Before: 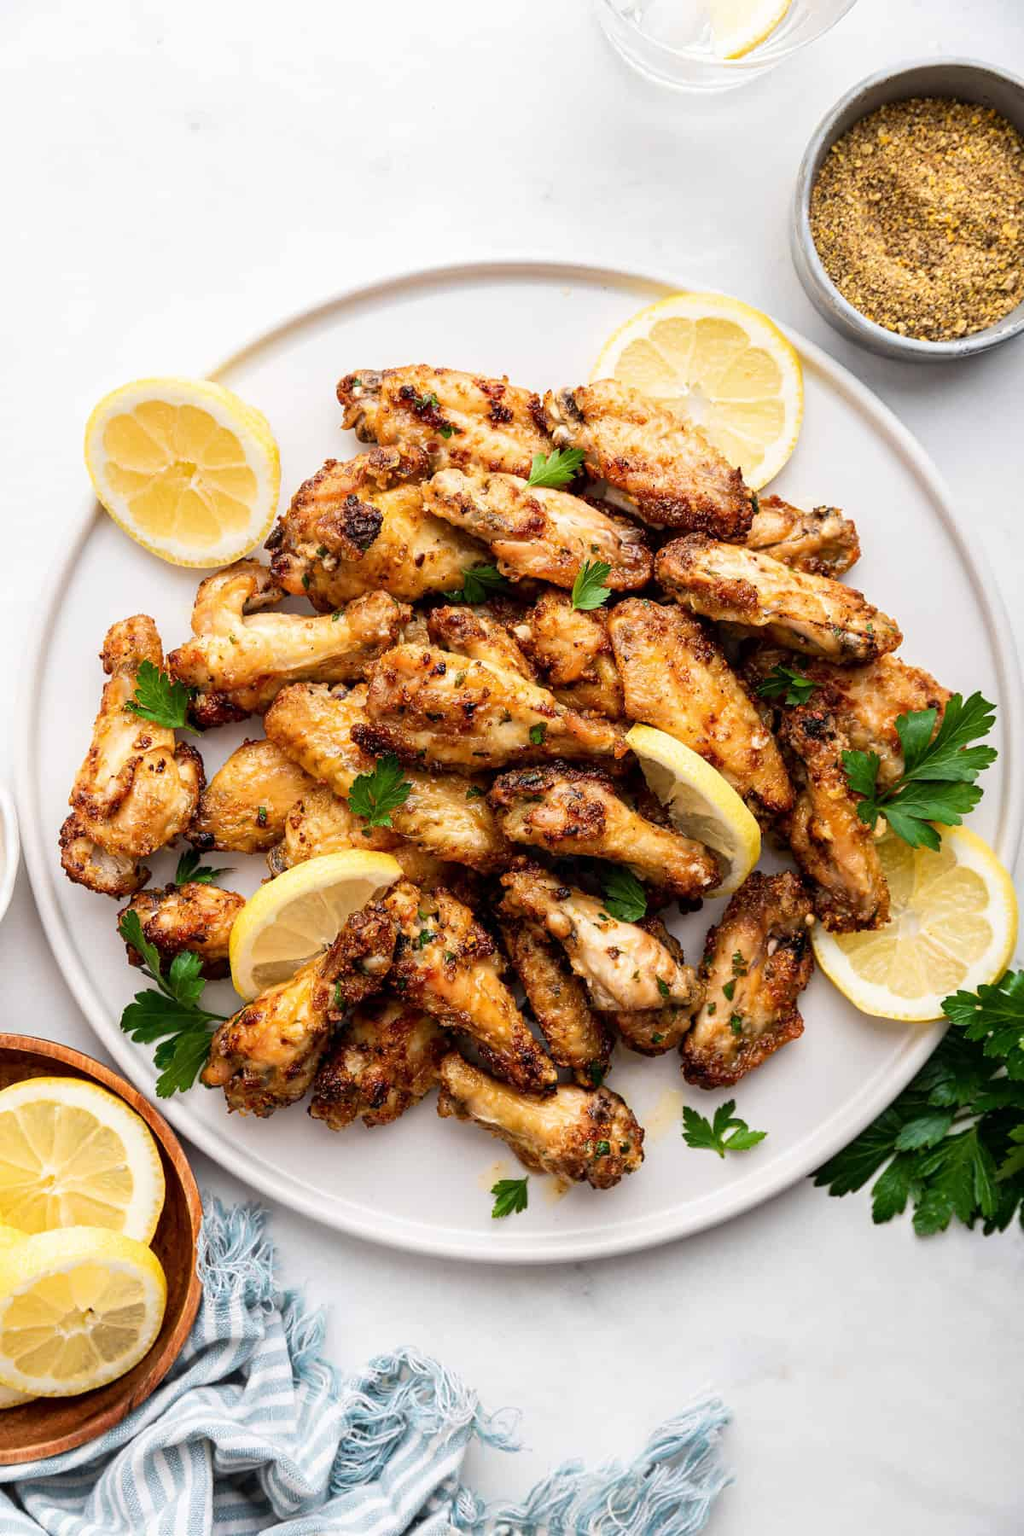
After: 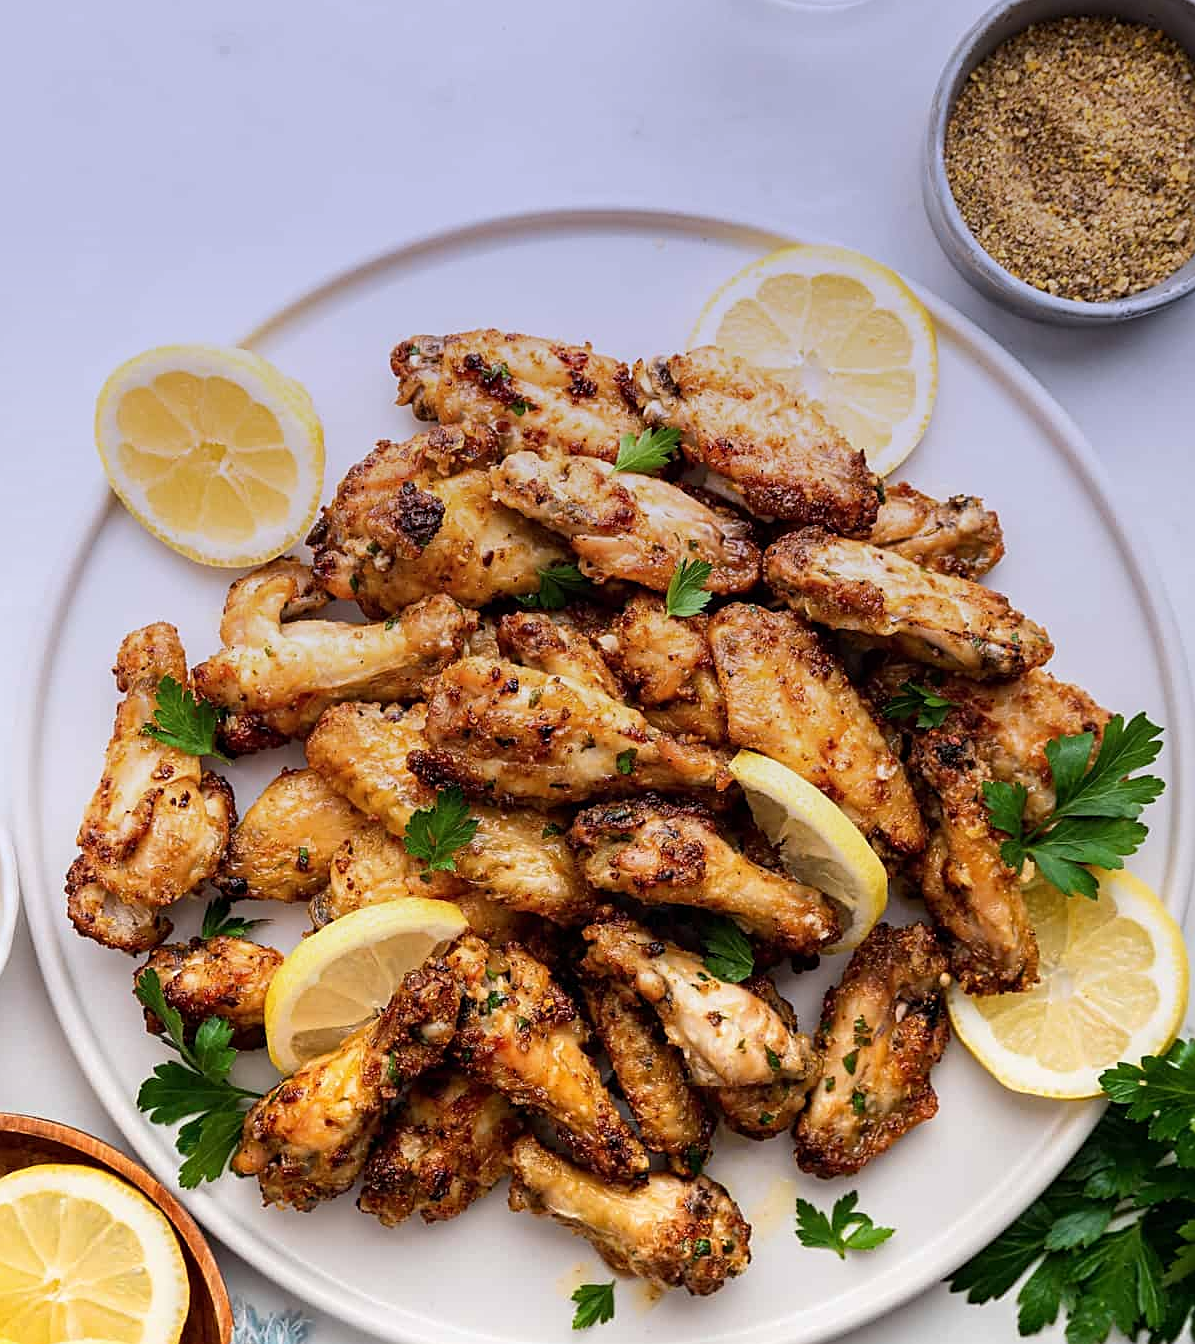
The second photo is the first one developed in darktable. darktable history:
crop: left 0.387%, top 5.469%, bottom 19.809%
sharpen: on, module defaults
graduated density: hue 238.83°, saturation 50%
